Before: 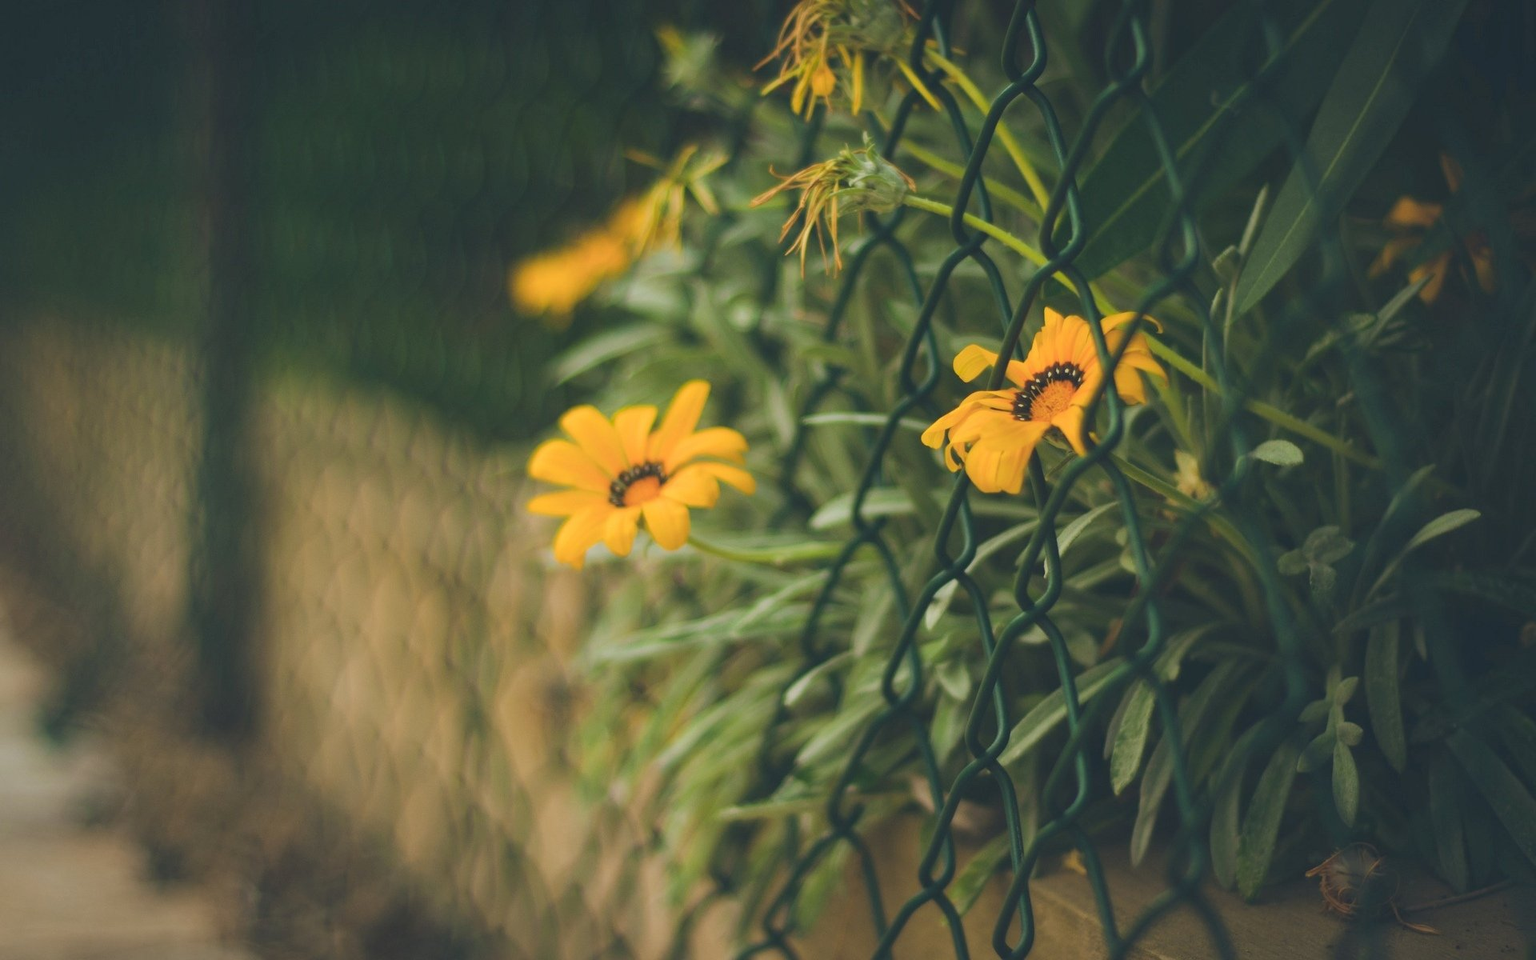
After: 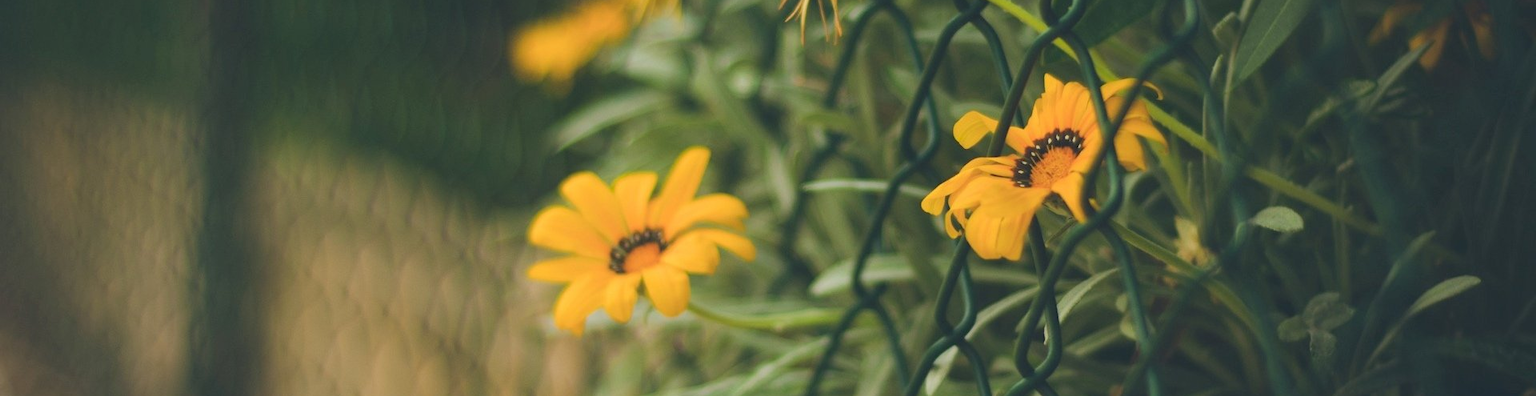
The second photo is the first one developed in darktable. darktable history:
crop and rotate: top 24.358%, bottom 34.307%
